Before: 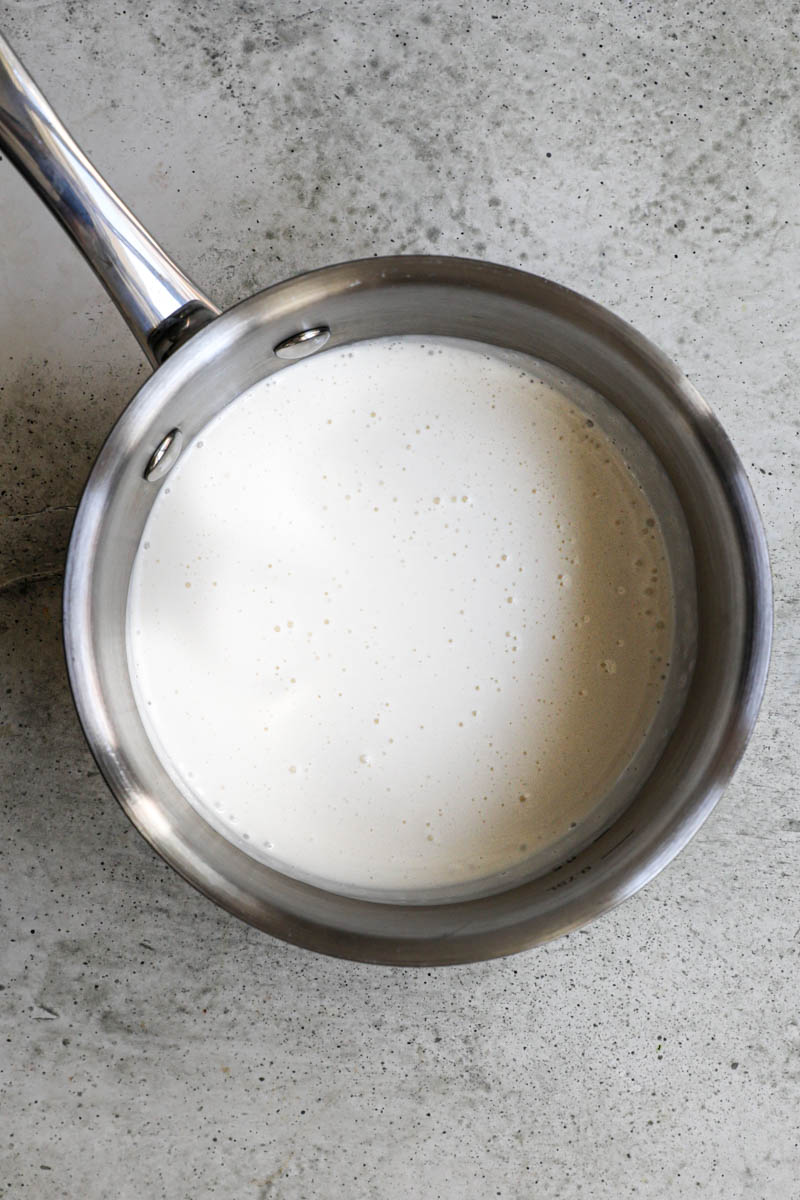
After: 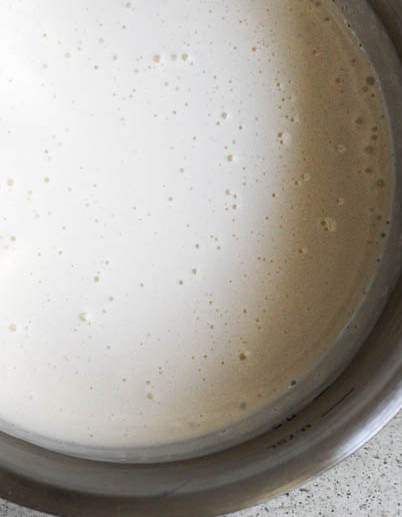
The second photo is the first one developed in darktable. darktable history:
crop: left 35.063%, top 36.867%, right 14.687%, bottom 19.999%
